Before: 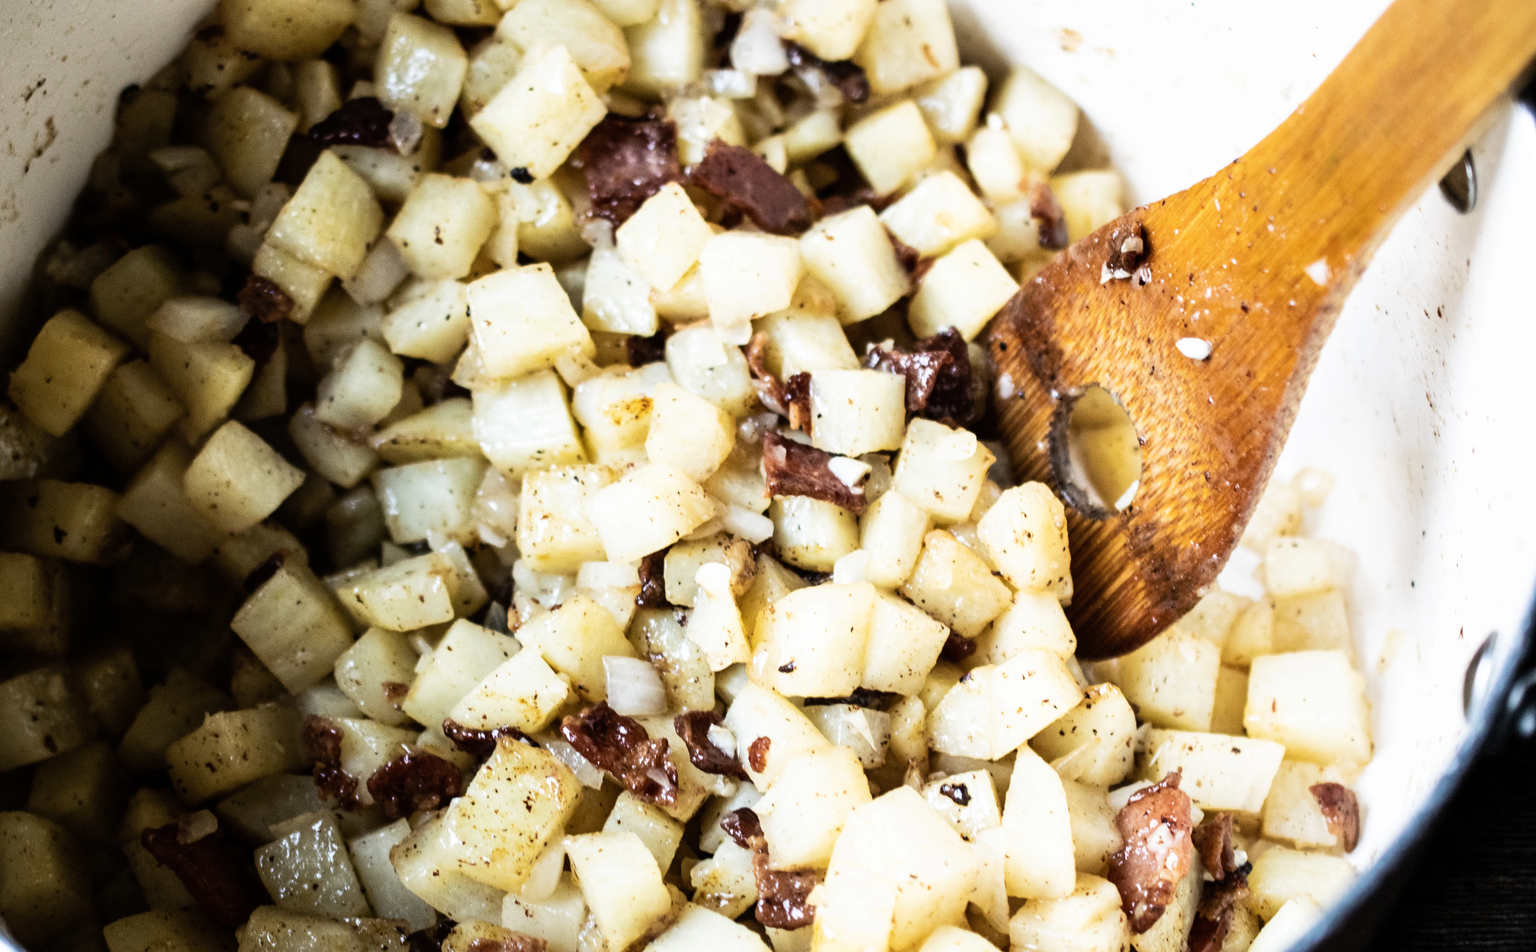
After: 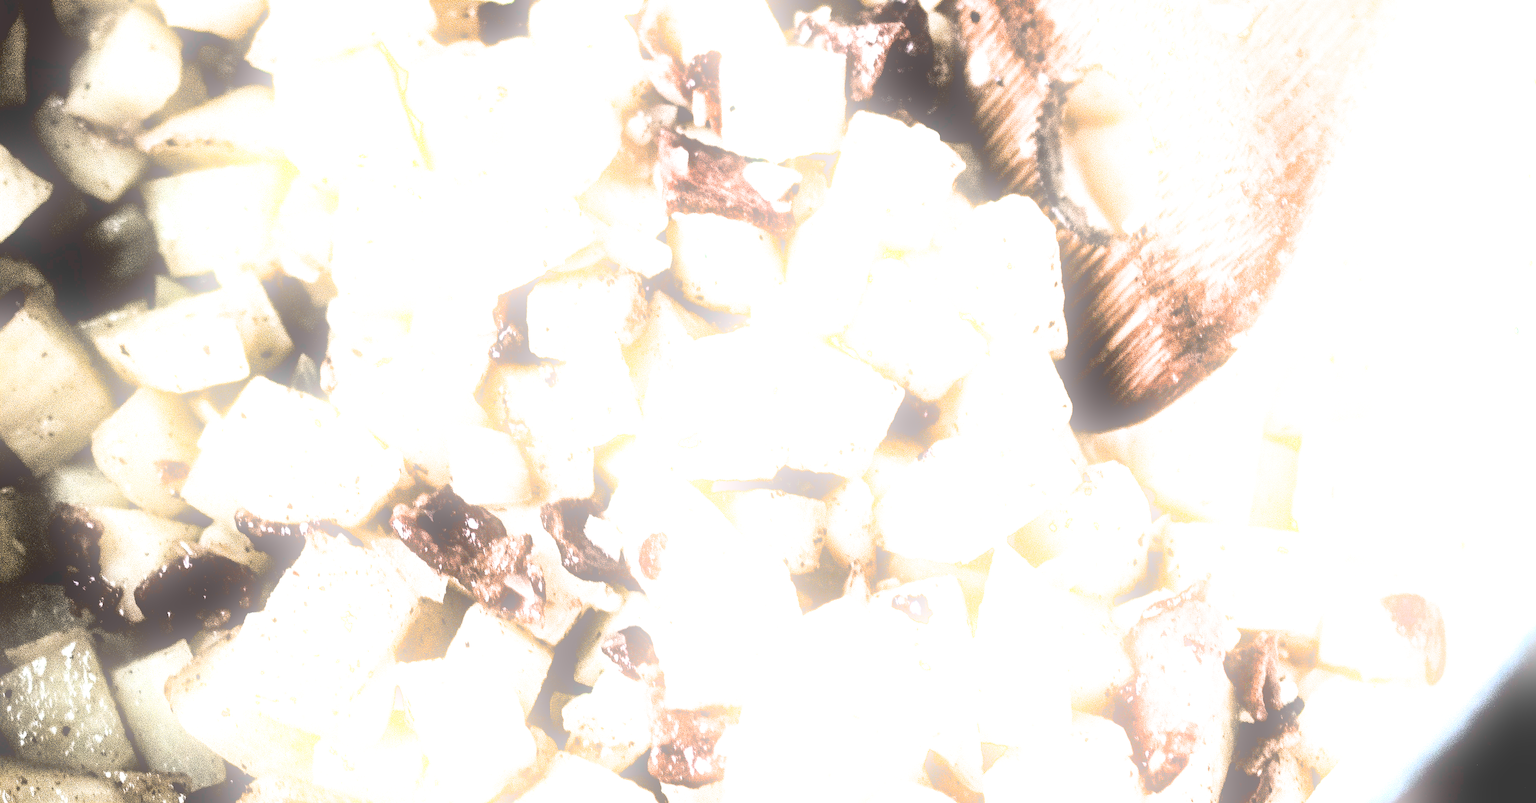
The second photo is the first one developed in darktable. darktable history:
filmic rgb: black relative exposure -3.63 EV, white relative exposure 2.16 EV, hardness 3.62
rgb curve: curves: ch0 [(0, 0) (0.21, 0.15) (0.24, 0.21) (0.5, 0.75) (0.75, 0.96) (0.89, 0.99) (1, 1)]; ch1 [(0, 0.02) (0.21, 0.13) (0.25, 0.2) (0.5, 0.67) (0.75, 0.9) (0.89, 0.97) (1, 1)]; ch2 [(0, 0.02) (0.21, 0.13) (0.25, 0.2) (0.5, 0.67) (0.75, 0.9) (0.89, 0.97) (1, 1)], compensate middle gray true
shadows and highlights: shadows color adjustment 97.66%, soften with gaussian
sharpen: on, module defaults
tone curve: curves: ch0 [(0, 0) (0.003, 0.298) (0.011, 0.298) (0.025, 0.298) (0.044, 0.3) (0.069, 0.302) (0.1, 0.312) (0.136, 0.329) (0.177, 0.354) (0.224, 0.376) (0.277, 0.408) (0.335, 0.453) (0.399, 0.503) (0.468, 0.562) (0.543, 0.623) (0.623, 0.686) (0.709, 0.754) (0.801, 0.825) (0.898, 0.873) (1, 1)], preserve colors none
bloom: threshold 82.5%, strength 16.25%
white balance: red 1.029, blue 0.92
crop and rotate: left 17.299%, top 35.115%, right 7.015%, bottom 1.024%
